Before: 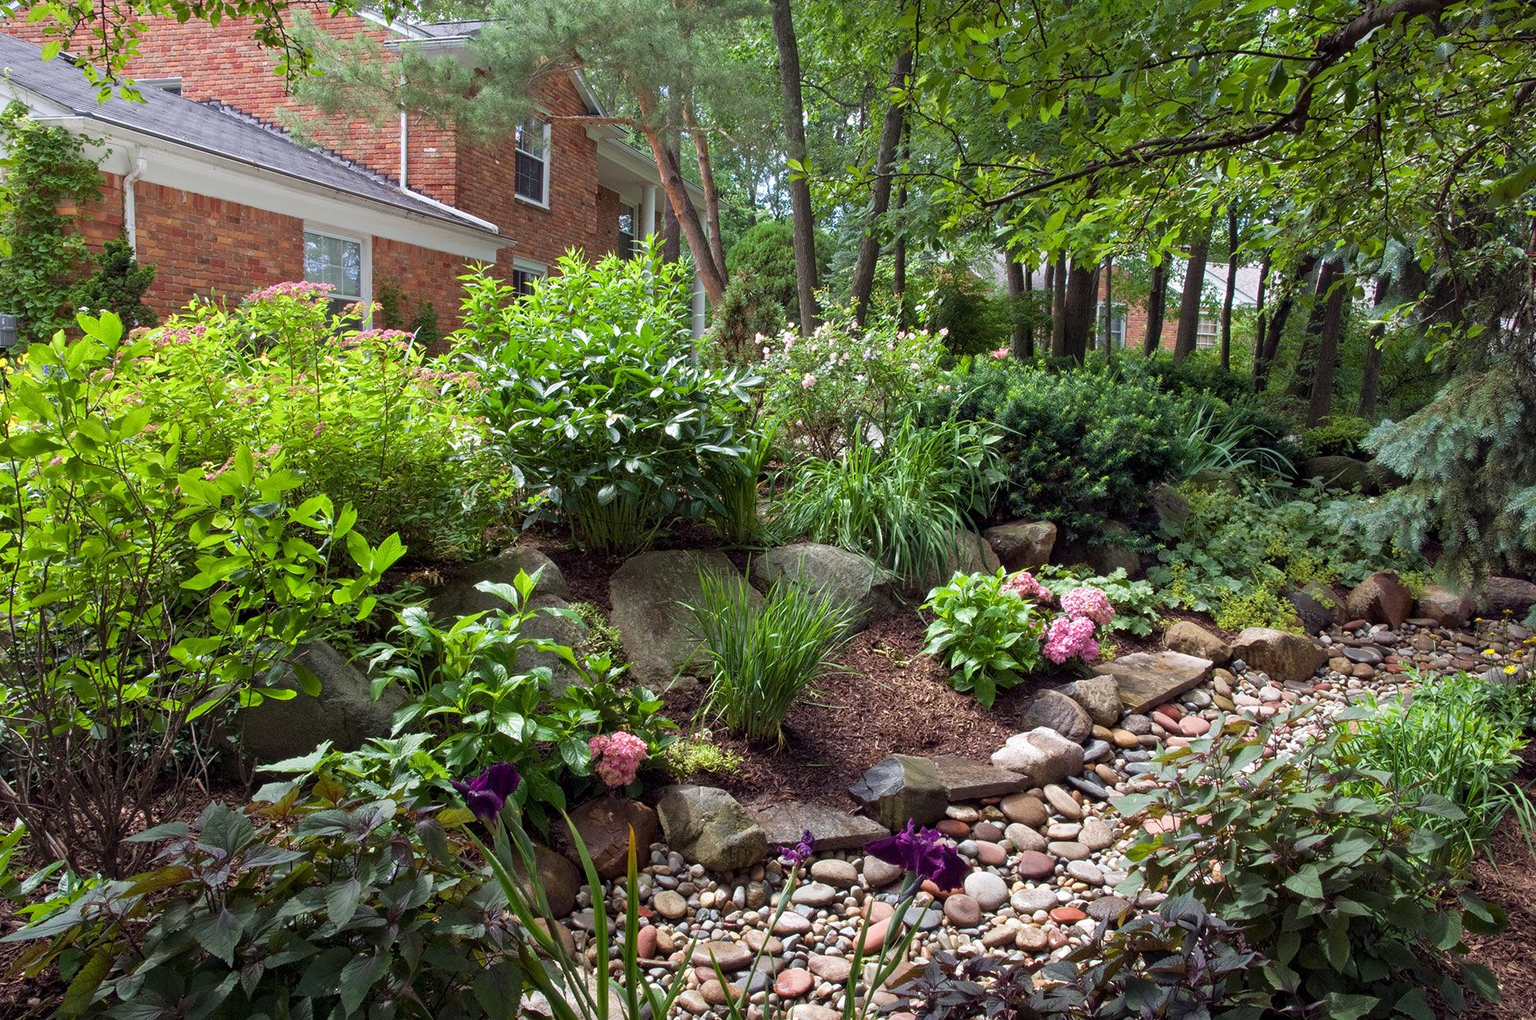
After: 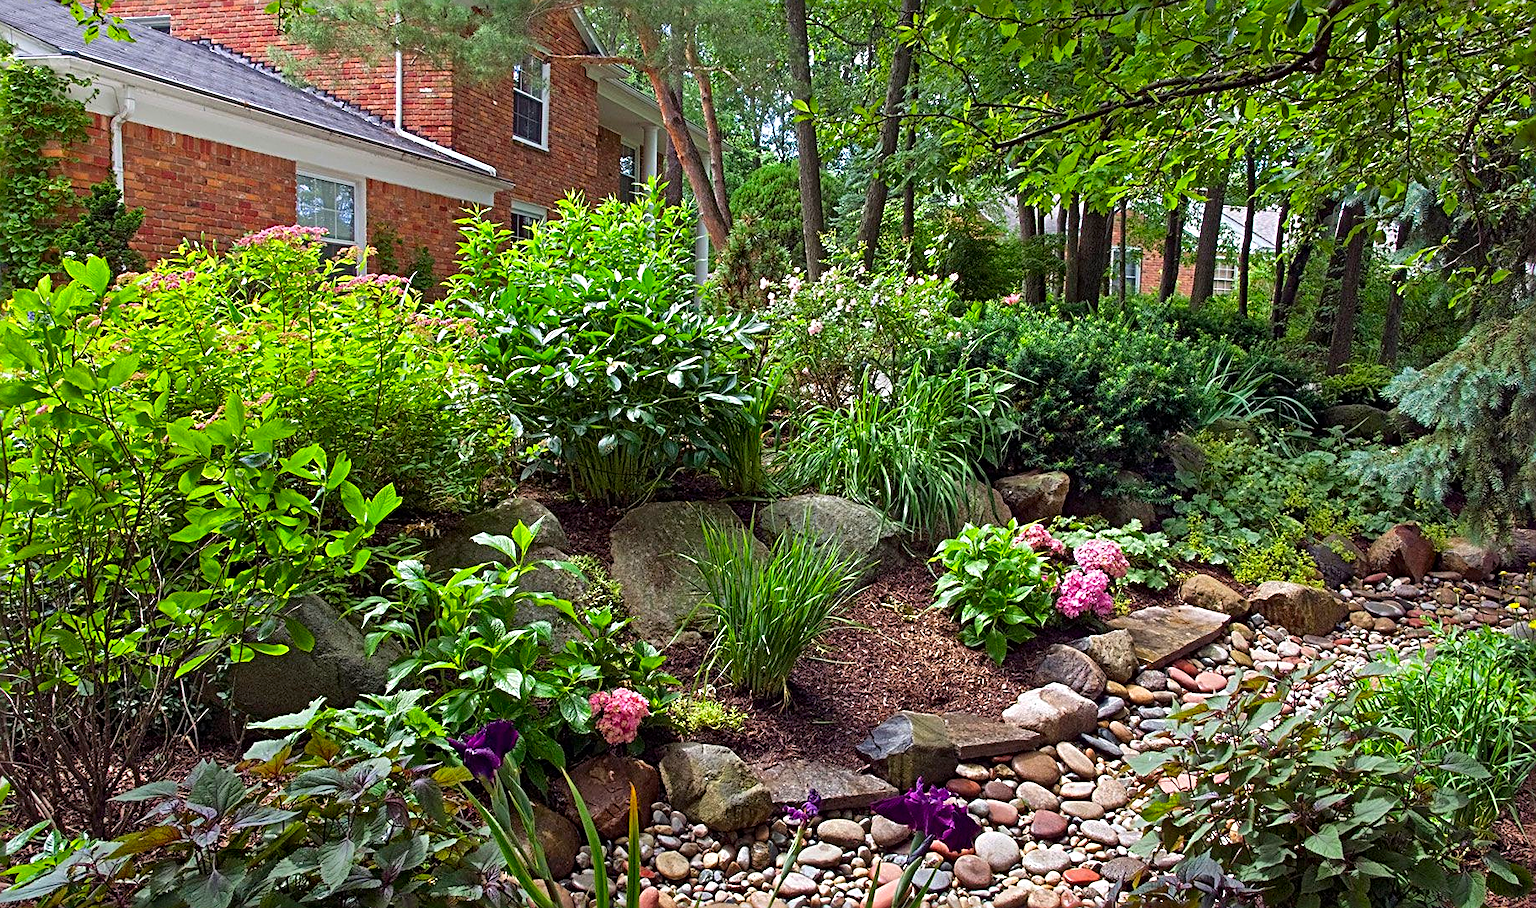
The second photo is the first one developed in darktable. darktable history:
sharpen: radius 2.996, amount 0.764
crop: left 1.063%, top 6.168%, right 1.588%, bottom 7.156%
contrast brightness saturation: brightness -0.018, saturation 0.368
shadows and highlights: soften with gaussian
